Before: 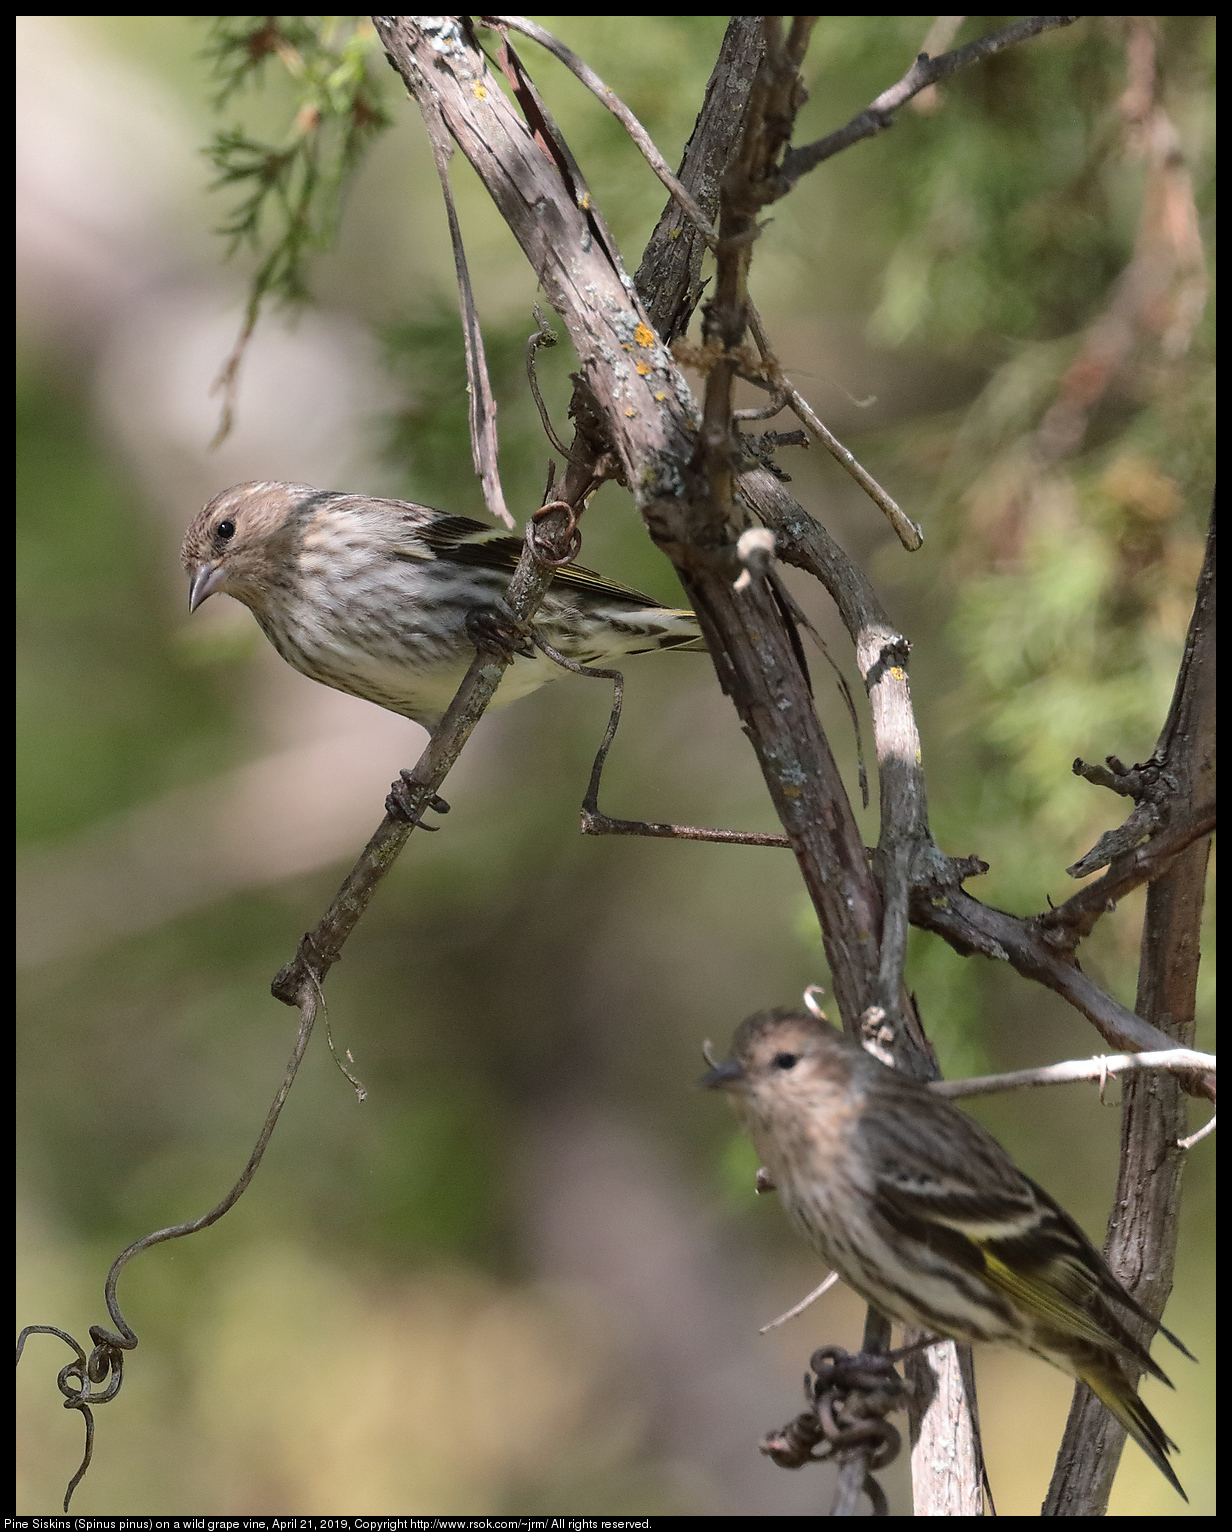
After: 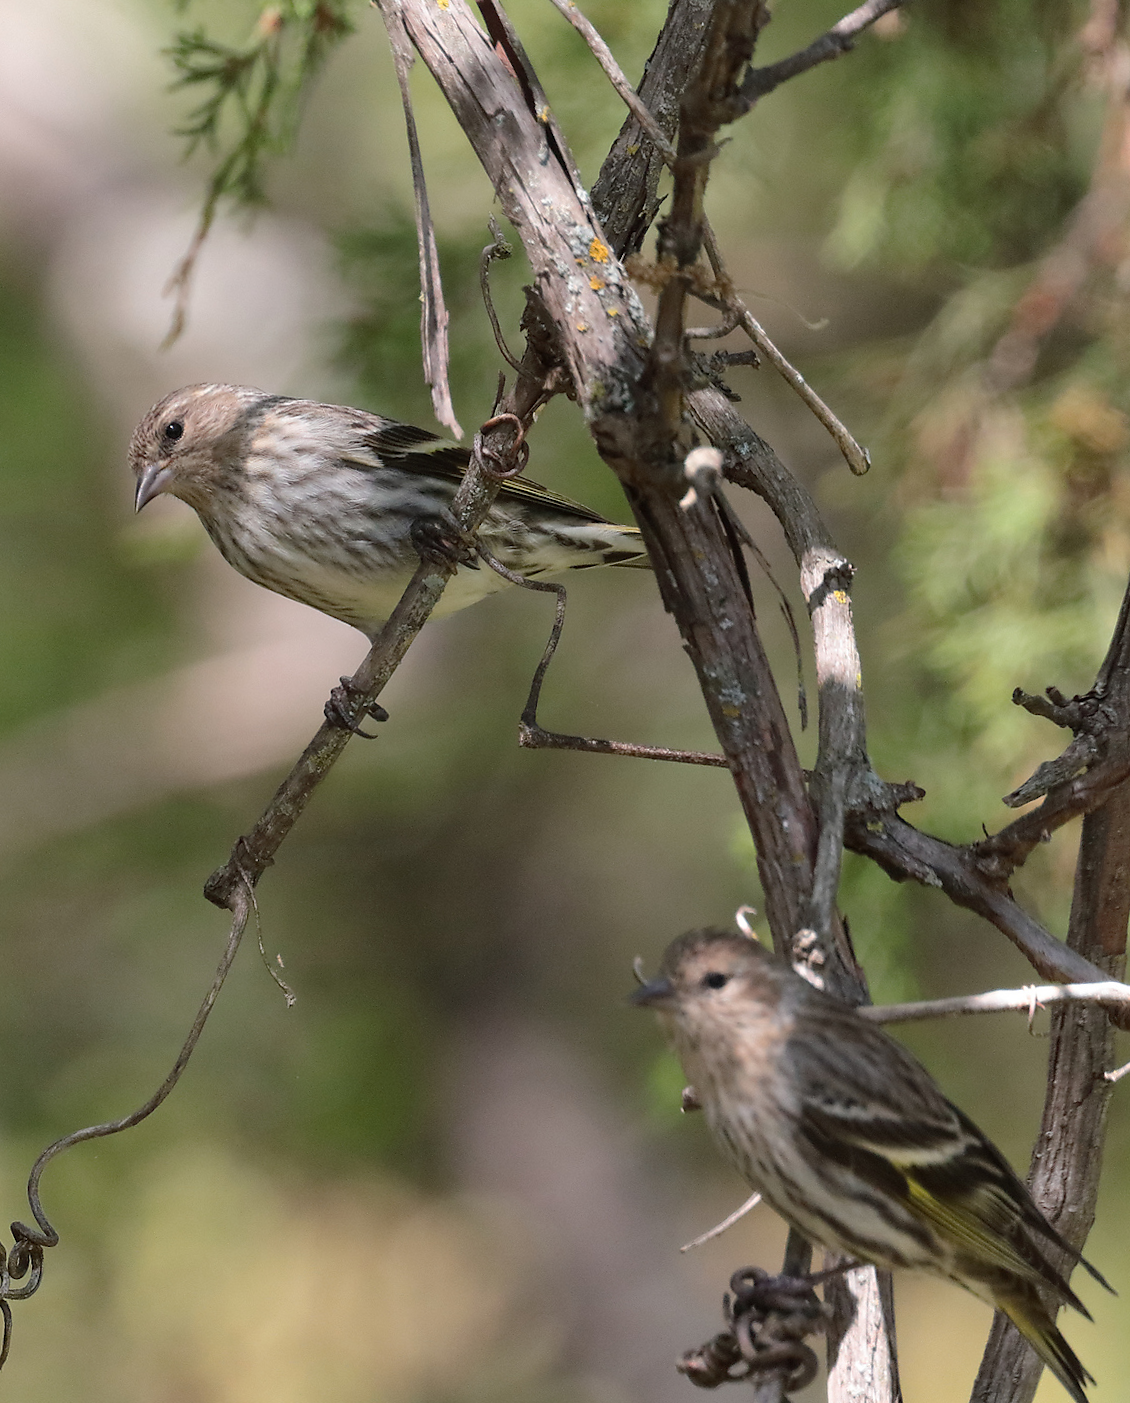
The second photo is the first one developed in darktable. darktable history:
crop and rotate: angle -1.93°, left 3.086%, top 3.842%, right 1.384%, bottom 0.767%
